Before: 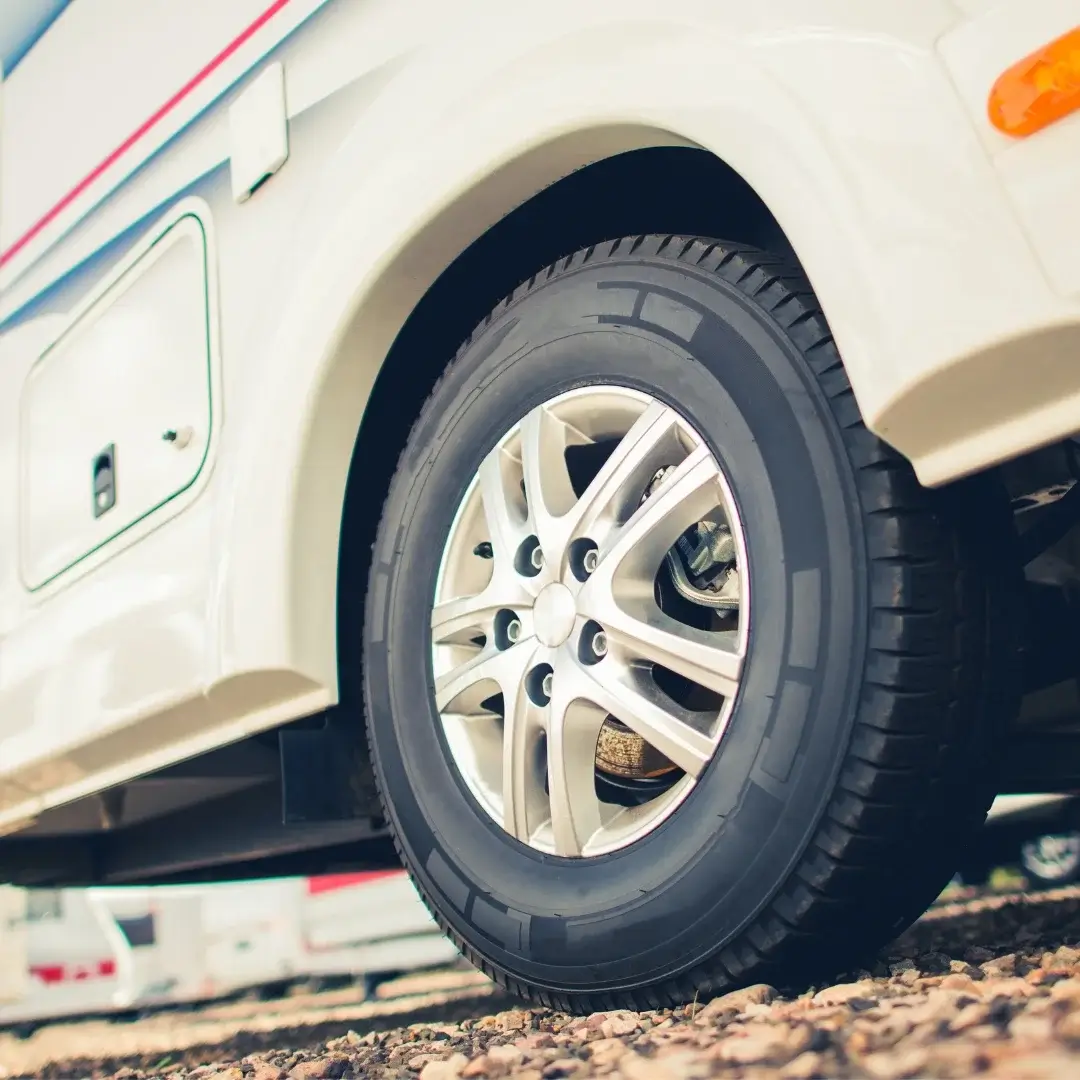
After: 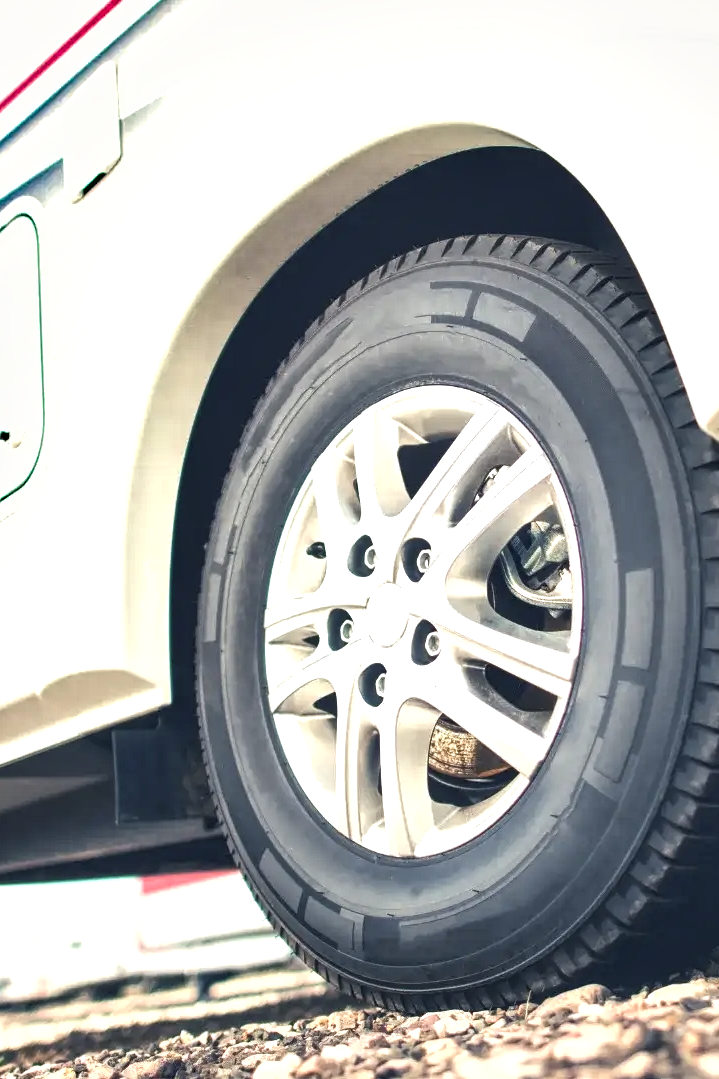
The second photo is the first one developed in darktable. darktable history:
contrast brightness saturation: contrast 0.065, brightness -0.009, saturation -0.234
crop and rotate: left 15.579%, right 17.807%
local contrast: highlights 99%, shadows 84%, detail 160%, midtone range 0.2
exposure: black level correction 0, exposure 0.699 EV, compensate highlight preservation false
tone equalizer: on, module defaults
shadows and highlights: soften with gaussian
